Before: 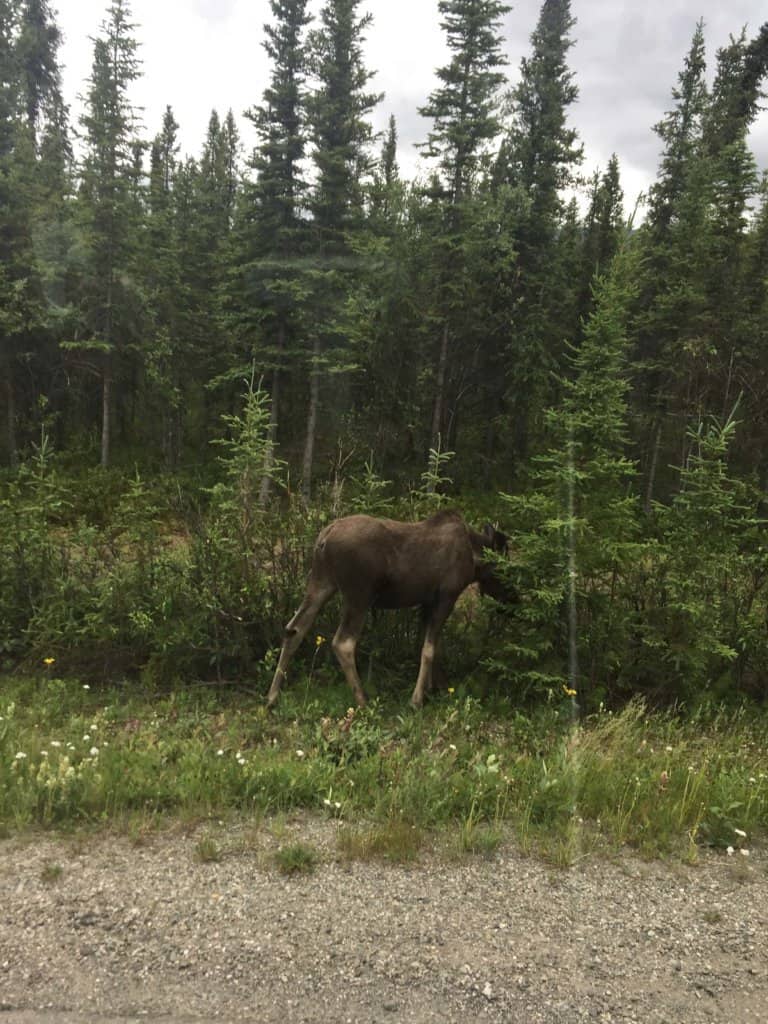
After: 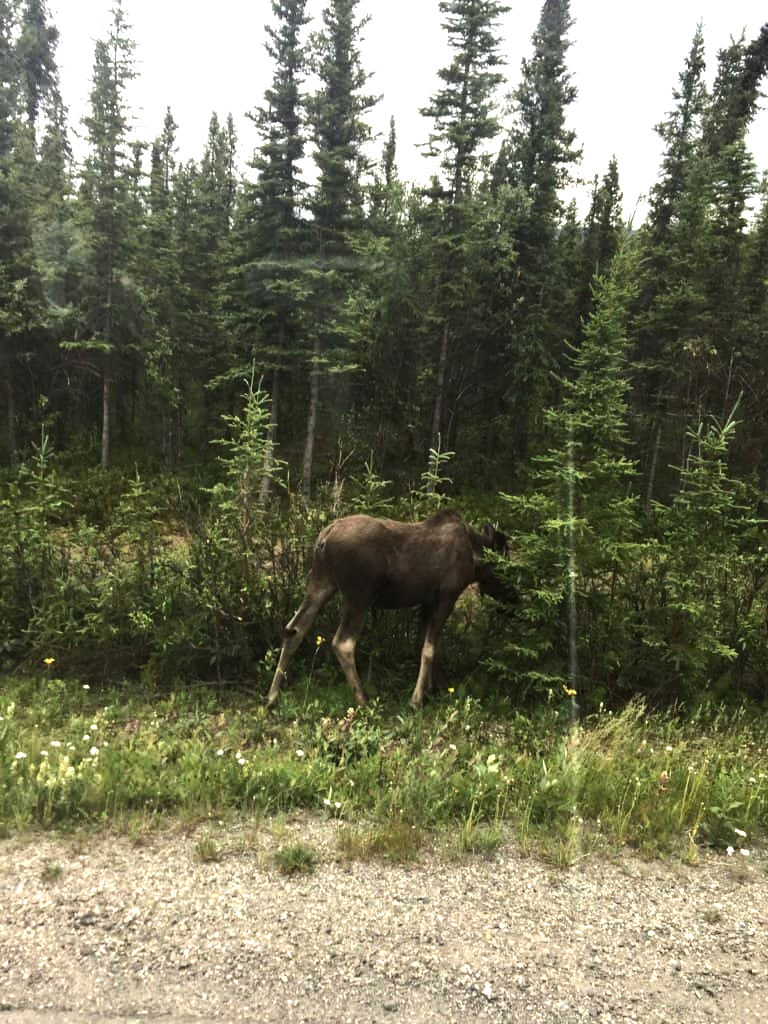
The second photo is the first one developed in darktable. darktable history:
tone equalizer: -8 EV -0.75 EV, -7 EV -0.7 EV, -6 EV -0.6 EV, -5 EV -0.4 EV, -3 EV 0.4 EV, -2 EV 0.6 EV, -1 EV 0.7 EV, +0 EV 0.75 EV, edges refinement/feathering 500, mask exposure compensation -1.57 EV, preserve details no
exposure: black level correction 0, exposure 0.4 EV, compensate exposure bias true, compensate highlight preservation false
